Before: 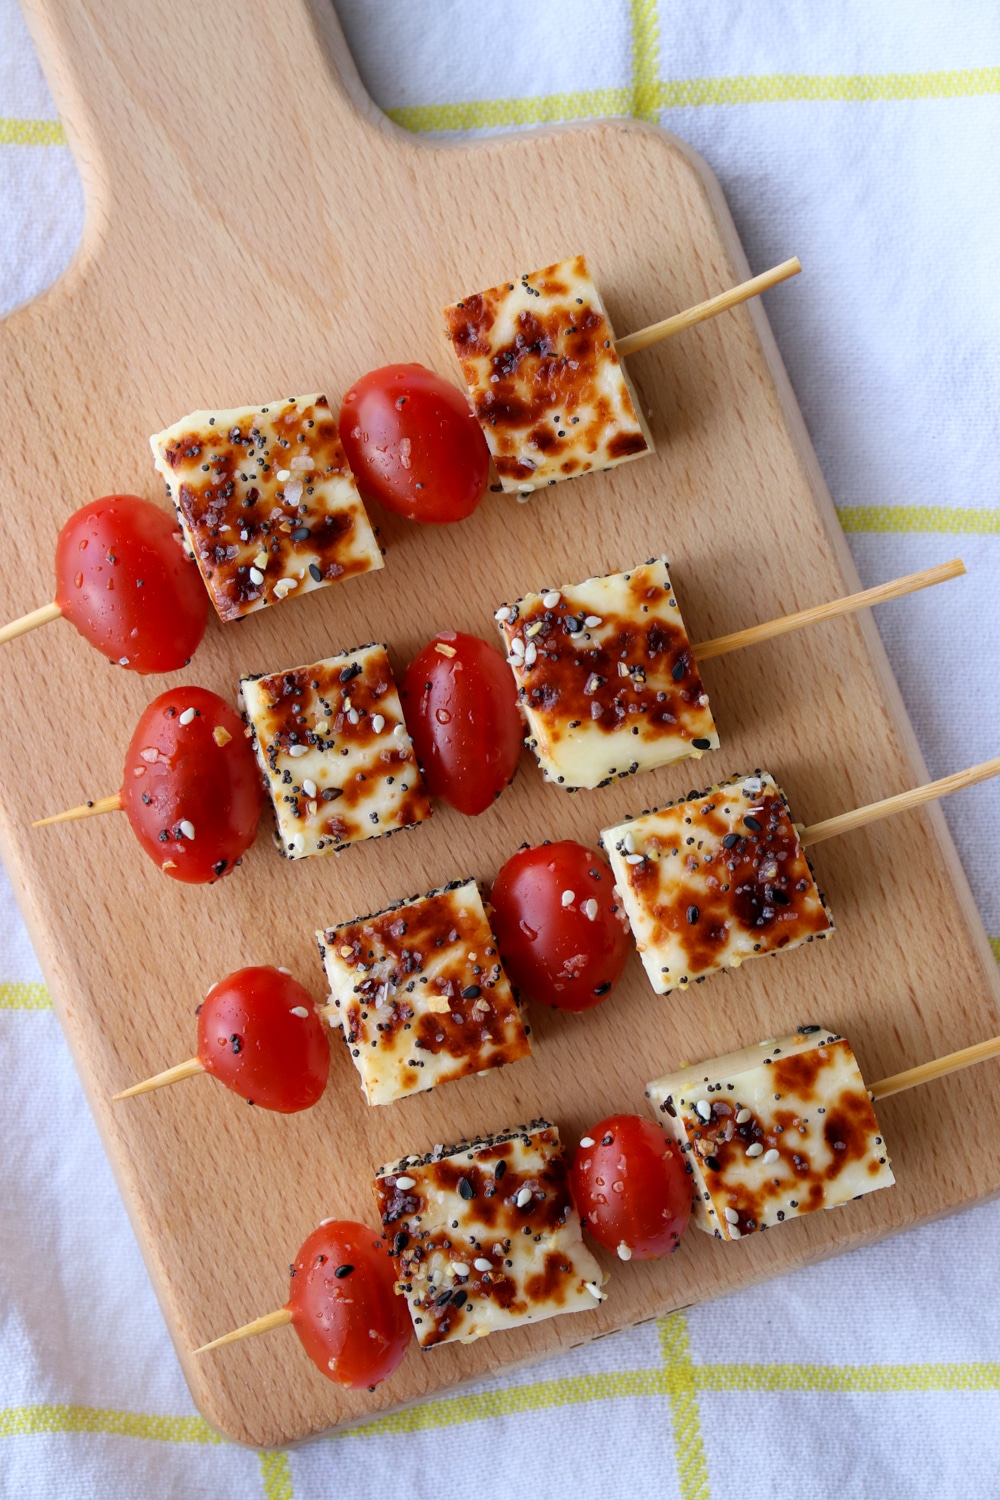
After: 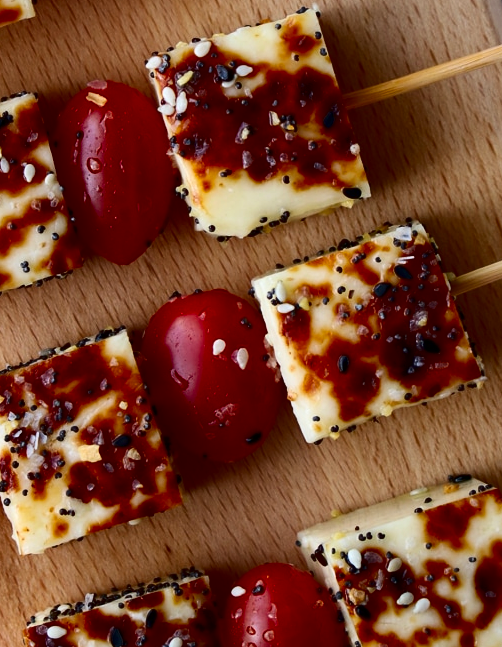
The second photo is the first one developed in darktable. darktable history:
crop: left 34.94%, top 36.787%, right 14.789%, bottom 20.02%
contrast brightness saturation: contrast 0.239, brightness -0.224, saturation 0.148
